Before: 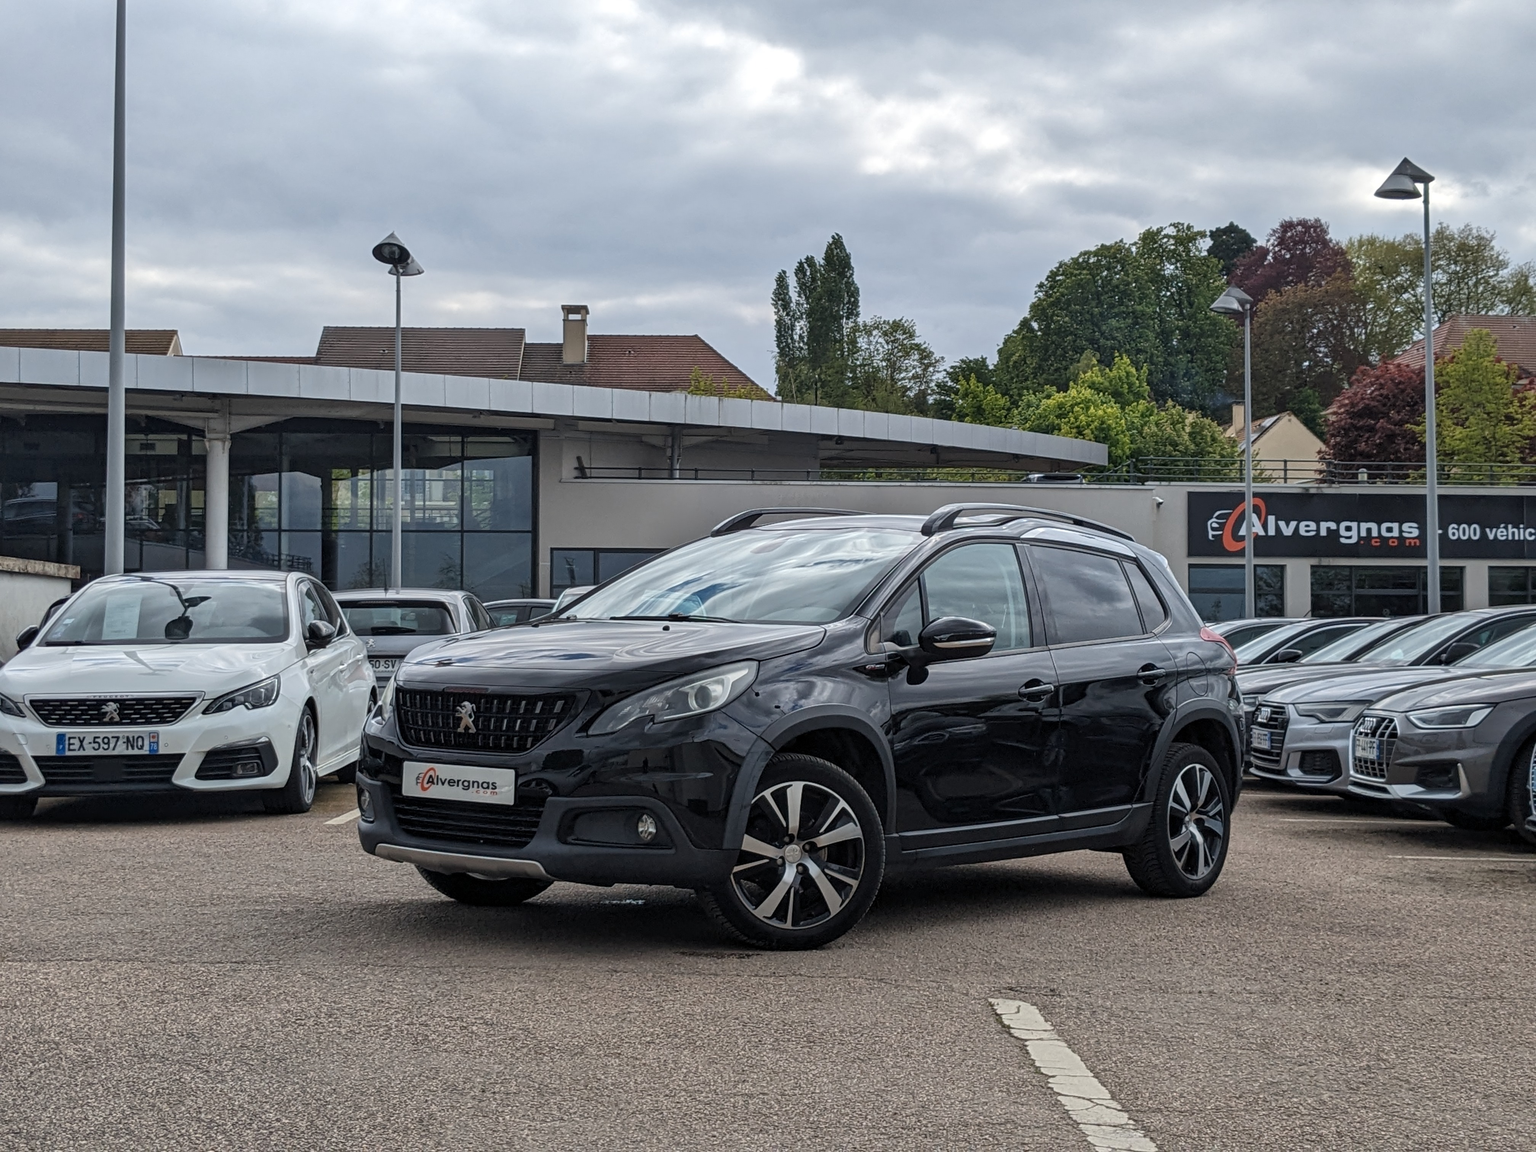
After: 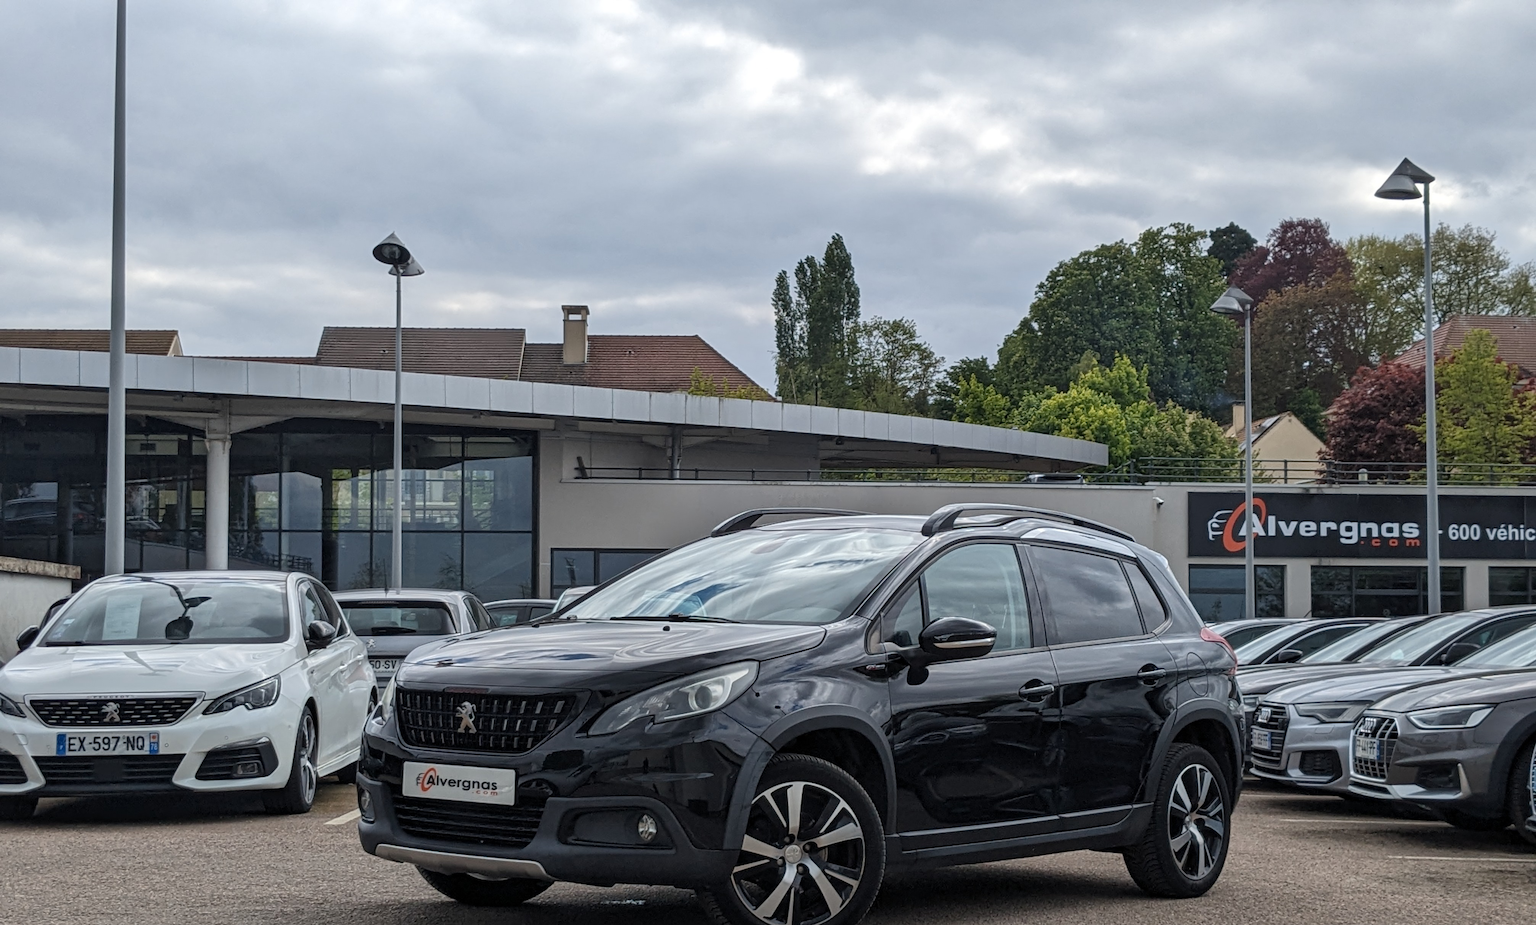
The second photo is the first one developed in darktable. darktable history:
crop: bottom 19.644%
exposure: compensate highlight preservation false
